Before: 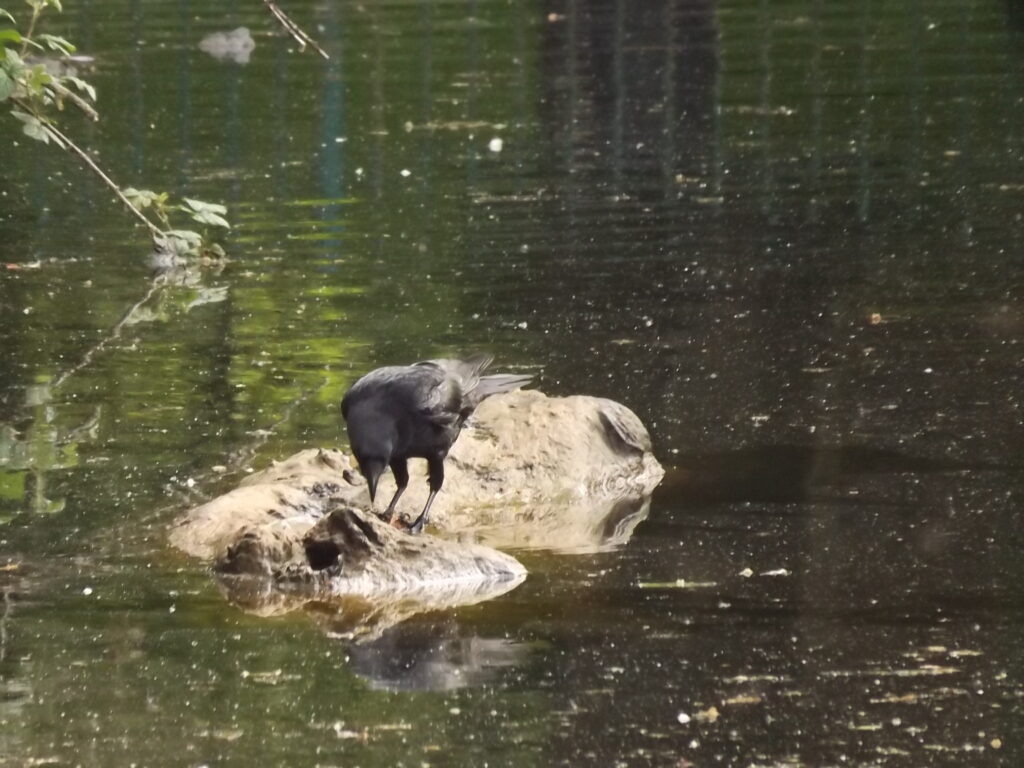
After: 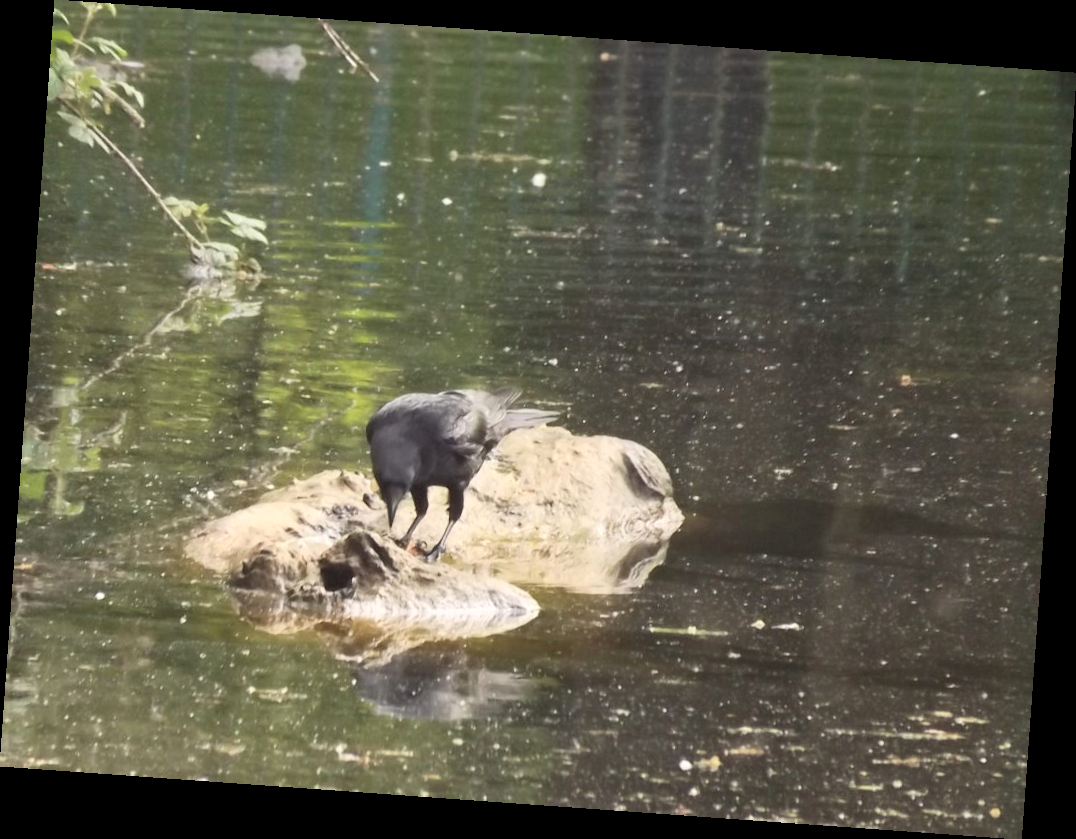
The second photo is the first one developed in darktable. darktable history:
rotate and perspective: rotation 4.1°, automatic cropping off
contrast brightness saturation: contrast 0.14, brightness 0.21
